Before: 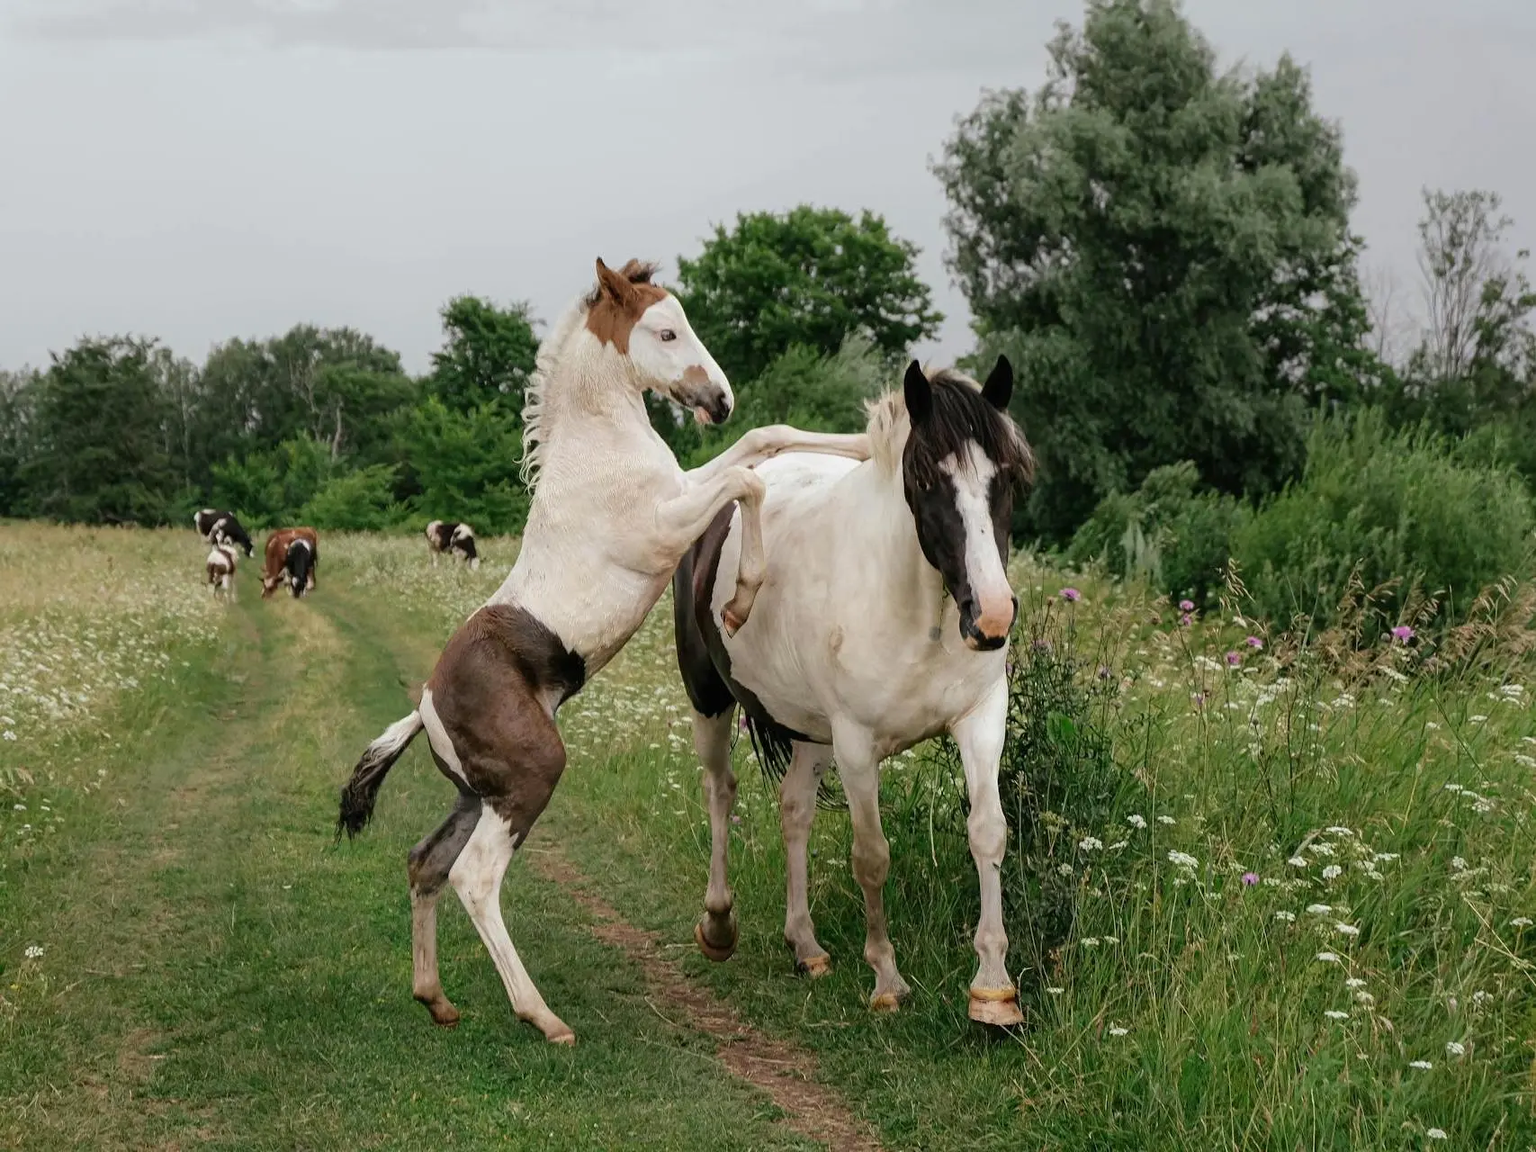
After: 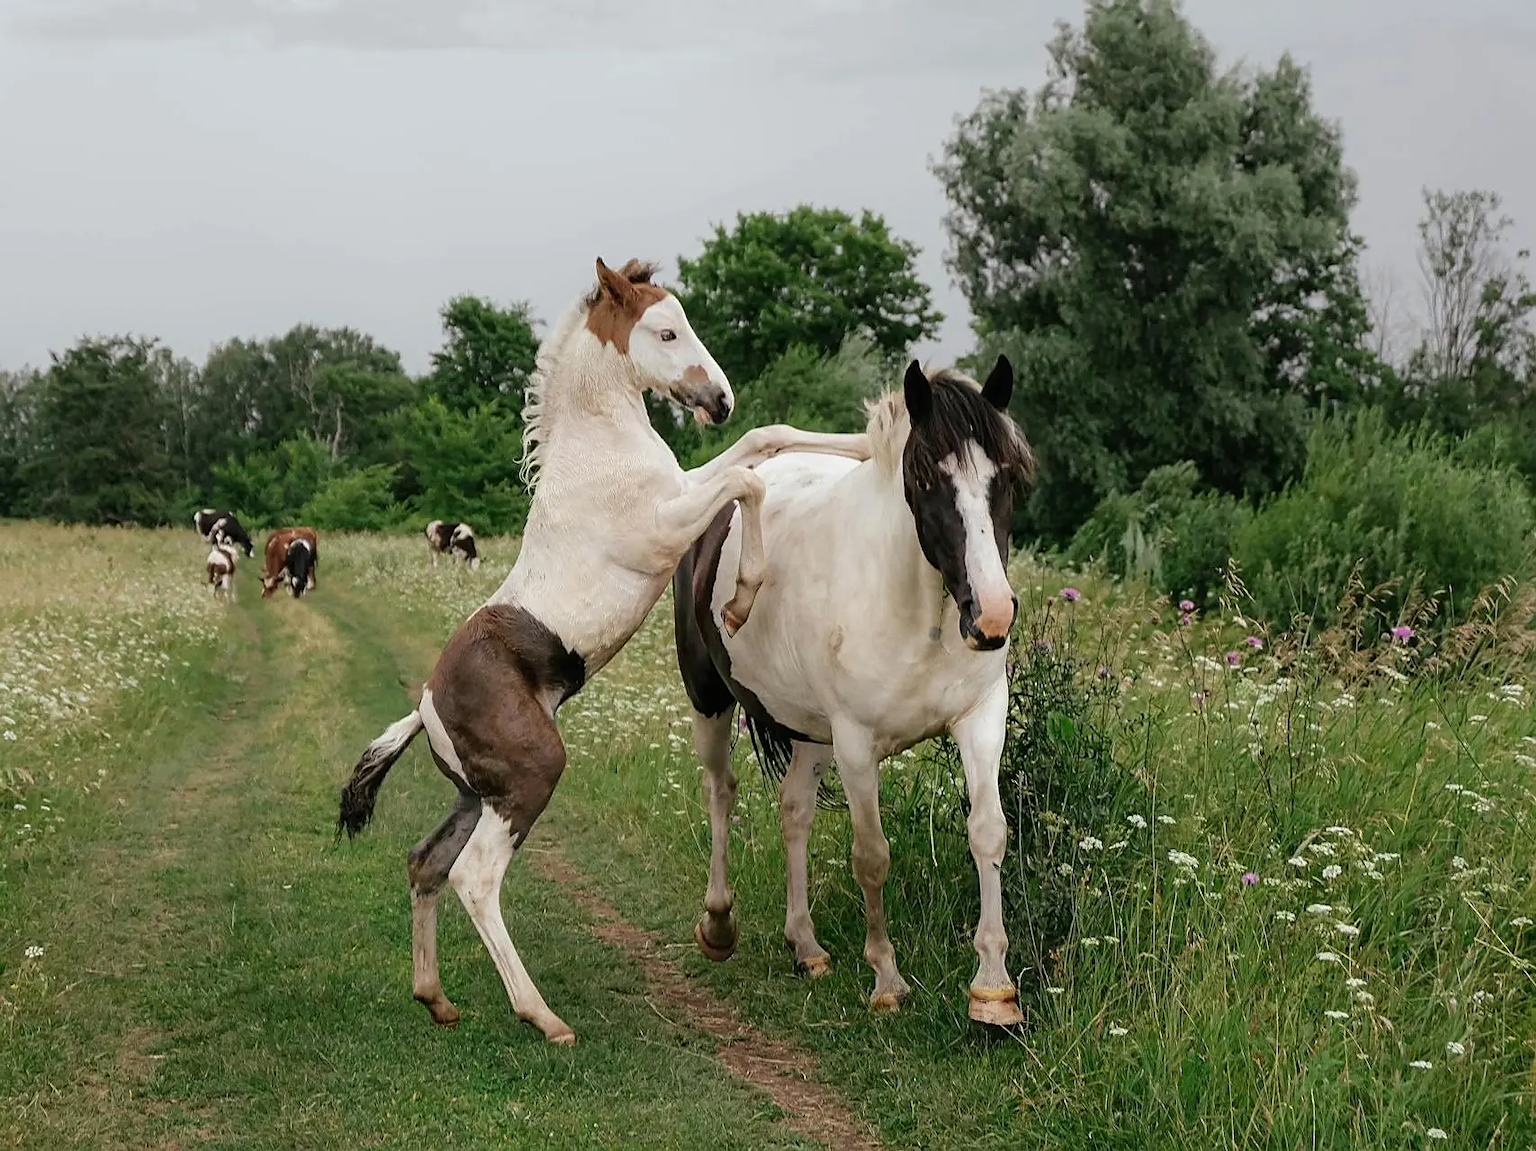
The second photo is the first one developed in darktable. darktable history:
sharpen: radius 1.829, amount 0.402, threshold 1.727
